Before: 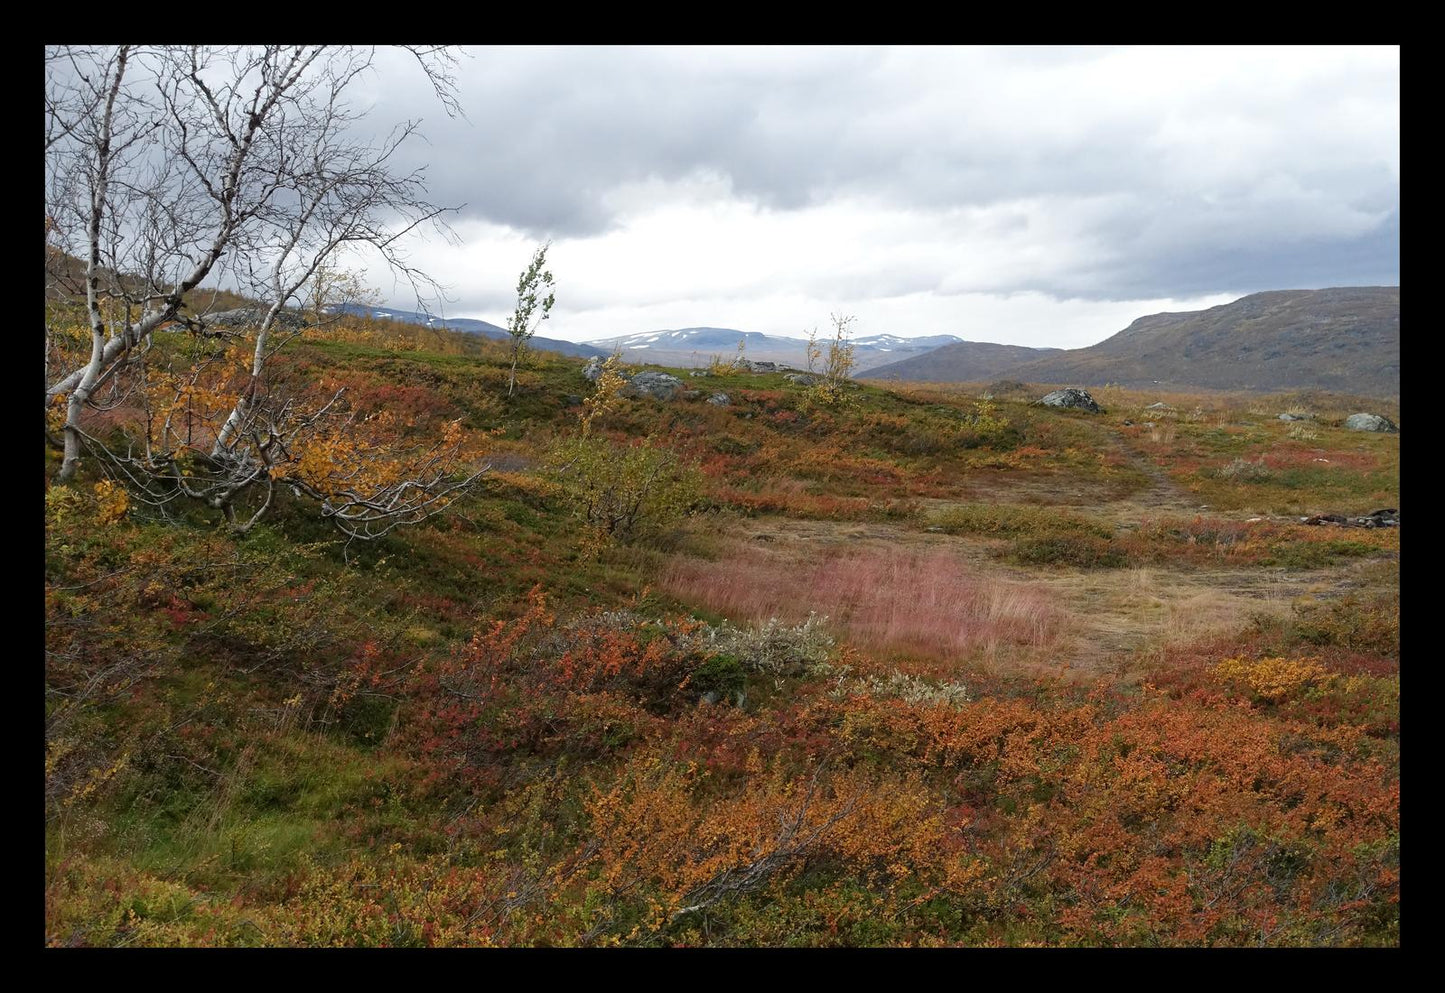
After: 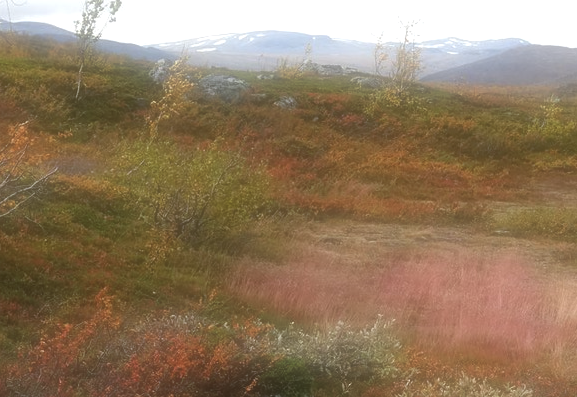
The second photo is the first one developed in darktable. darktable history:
soften: on, module defaults
exposure: exposure 0.6 EV, compensate highlight preservation false
crop: left 30%, top 30%, right 30%, bottom 30%
